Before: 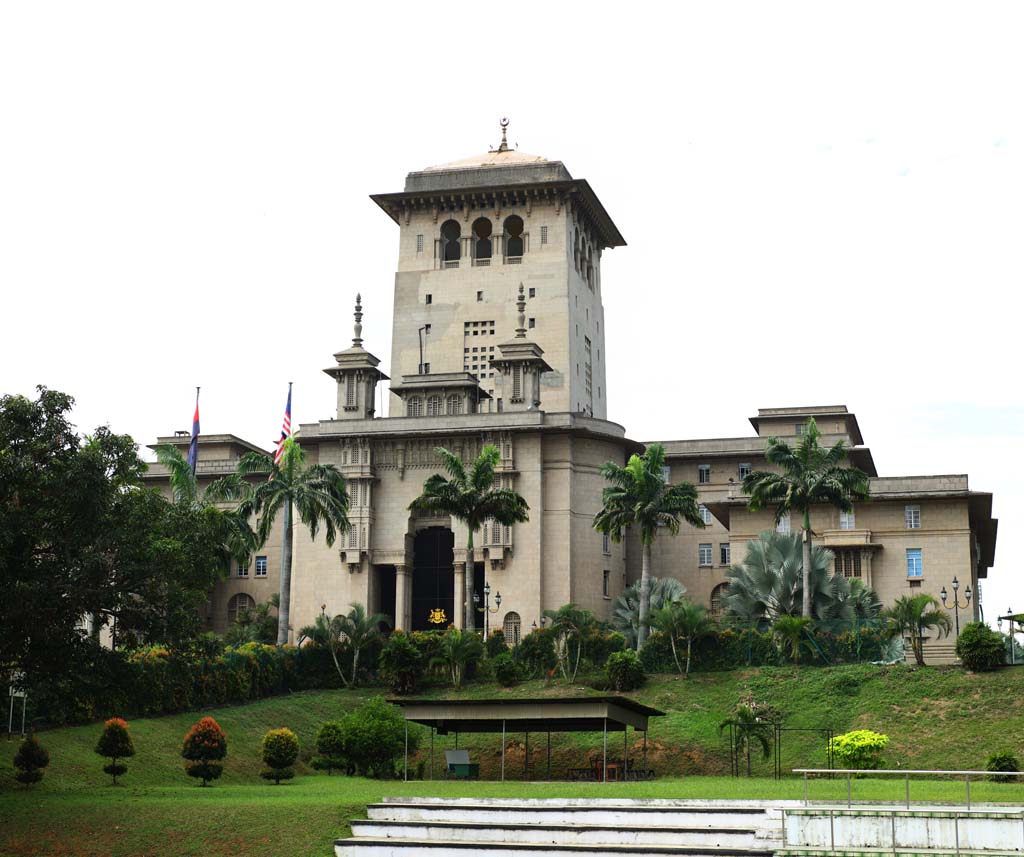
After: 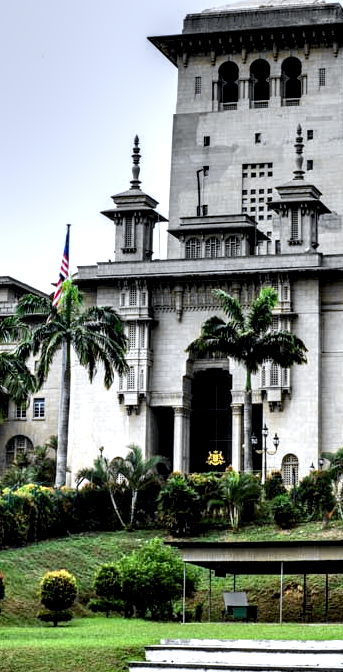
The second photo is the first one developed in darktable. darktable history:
crop and rotate: left 21.77%, top 18.528%, right 44.676%, bottom 2.997%
tone curve: curves: ch0 [(0, 0) (0.071, 0.058) (0.266, 0.268) (0.498, 0.542) (0.766, 0.807) (1, 0.983)]; ch1 [(0, 0) (0.346, 0.307) (0.408, 0.387) (0.463, 0.465) (0.482, 0.493) (0.502, 0.499) (0.517, 0.505) (0.55, 0.554) (0.597, 0.61) (0.651, 0.698) (1, 1)]; ch2 [(0, 0) (0.346, 0.34) (0.434, 0.46) (0.485, 0.494) (0.5, 0.498) (0.509, 0.517) (0.526, 0.539) (0.583, 0.603) (0.625, 0.659) (1, 1)], color space Lab, independent channels, preserve colors none
local contrast: highlights 115%, shadows 42%, detail 293%
white balance: red 0.948, green 1.02, blue 1.176
contrast brightness saturation: contrast -0.28
tone equalizer: -8 EV 0.25 EV, -7 EV 0.417 EV, -6 EV 0.417 EV, -5 EV 0.25 EV, -3 EV -0.25 EV, -2 EV -0.417 EV, -1 EV -0.417 EV, +0 EV -0.25 EV, edges refinement/feathering 500, mask exposure compensation -1.57 EV, preserve details guided filter
